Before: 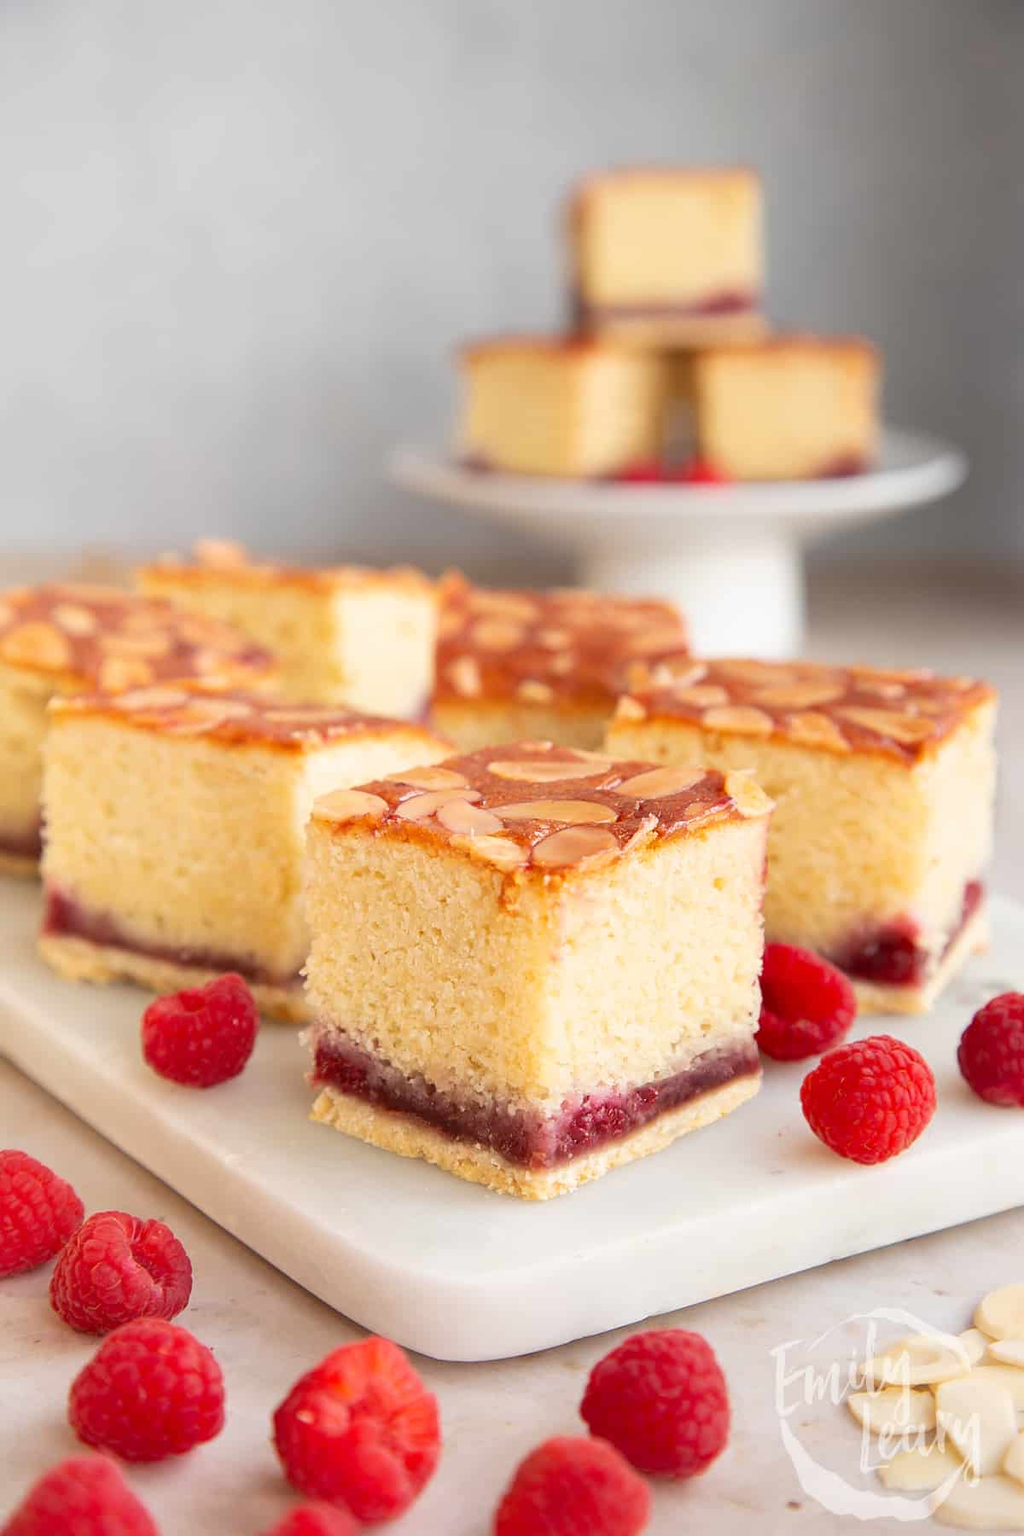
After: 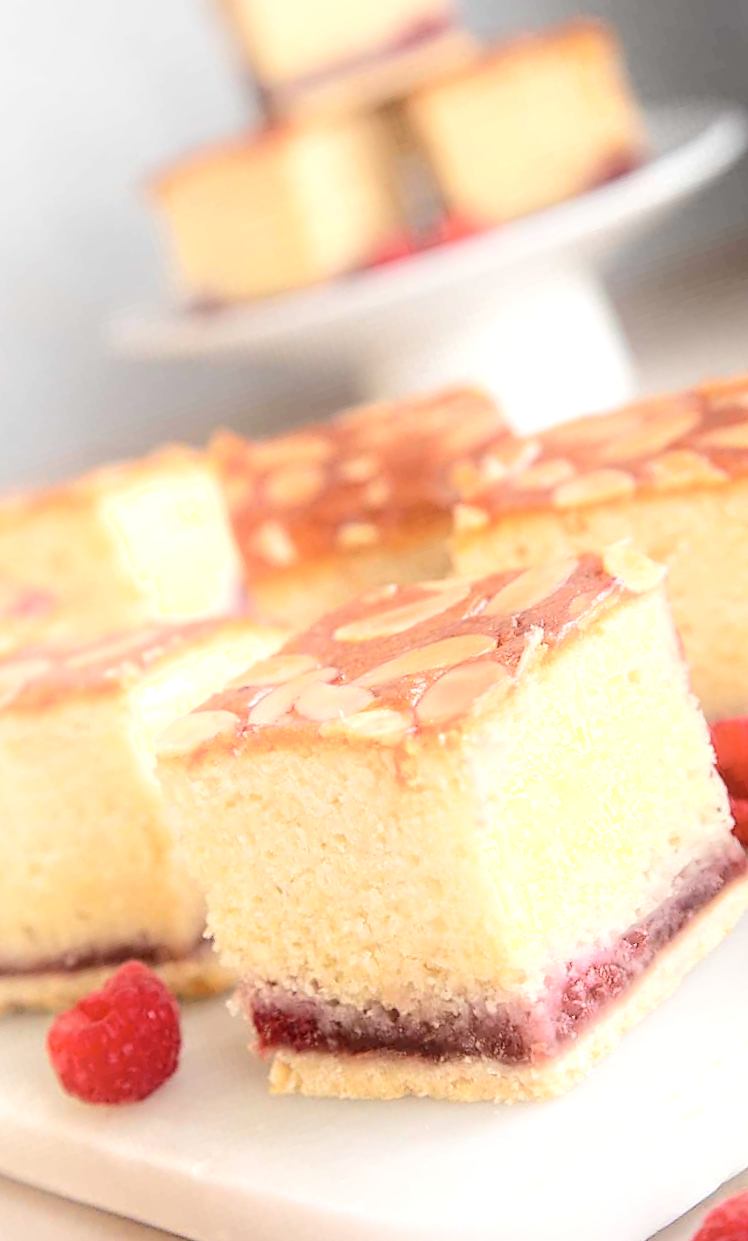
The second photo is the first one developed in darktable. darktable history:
local contrast: on, module defaults
exposure: exposure 0.25 EV, compensate highlight preservation false
crop and rotate: angle 19.01°, left 6.875%, right 3.722%, bottom 1.081%
shadows and highlights: shadows -41.53, highlights 63.45, shadows color adjustment 99.14%, highlights color adjustment 0.86%, soften with gaussian
